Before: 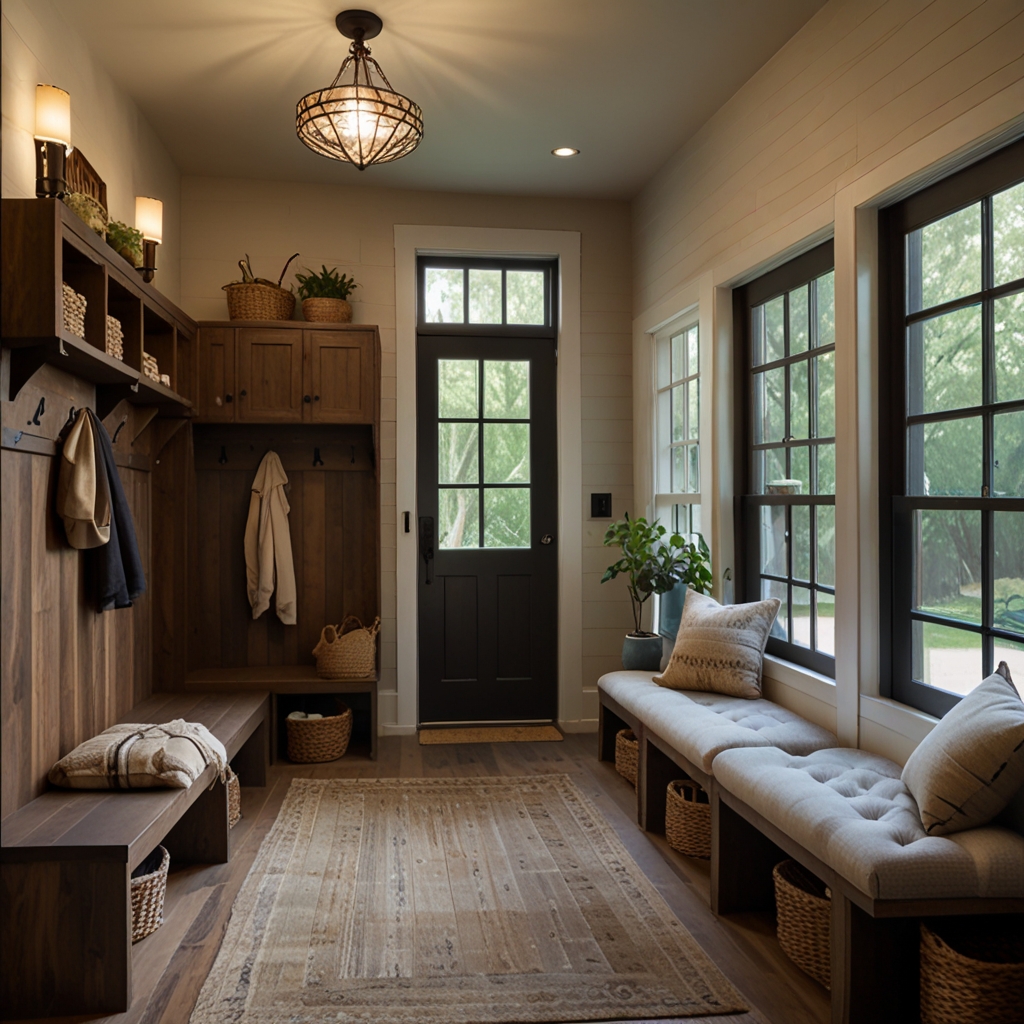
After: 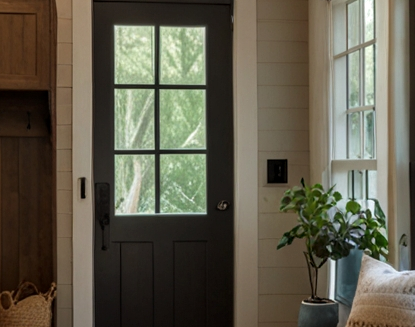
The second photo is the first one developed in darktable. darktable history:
crop: left 31.664%, top 32.659%, right 27.746%, bottom 35.359%
local contrast: on, module defaults
